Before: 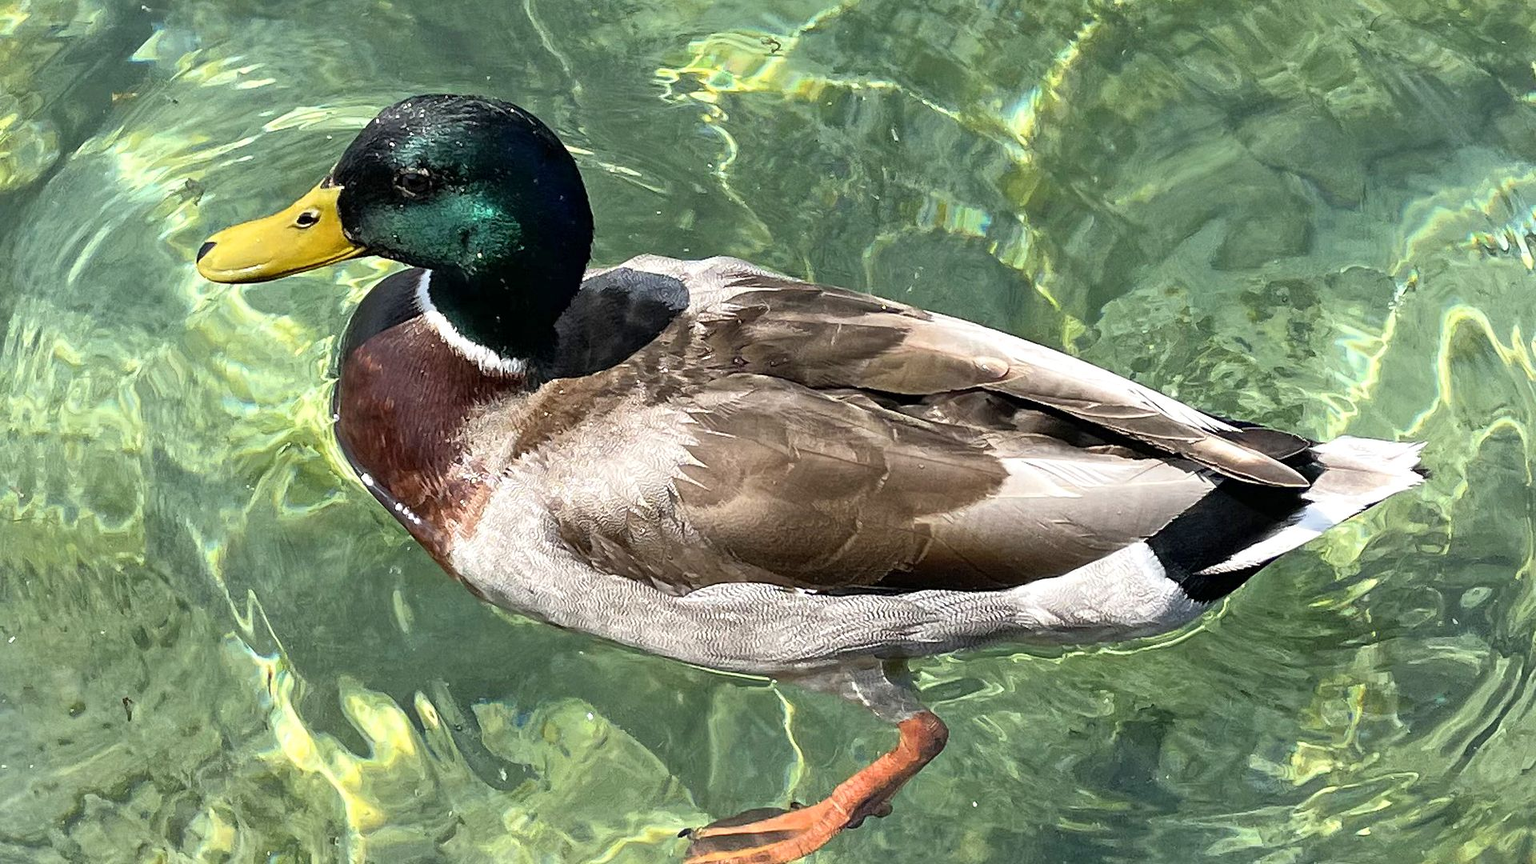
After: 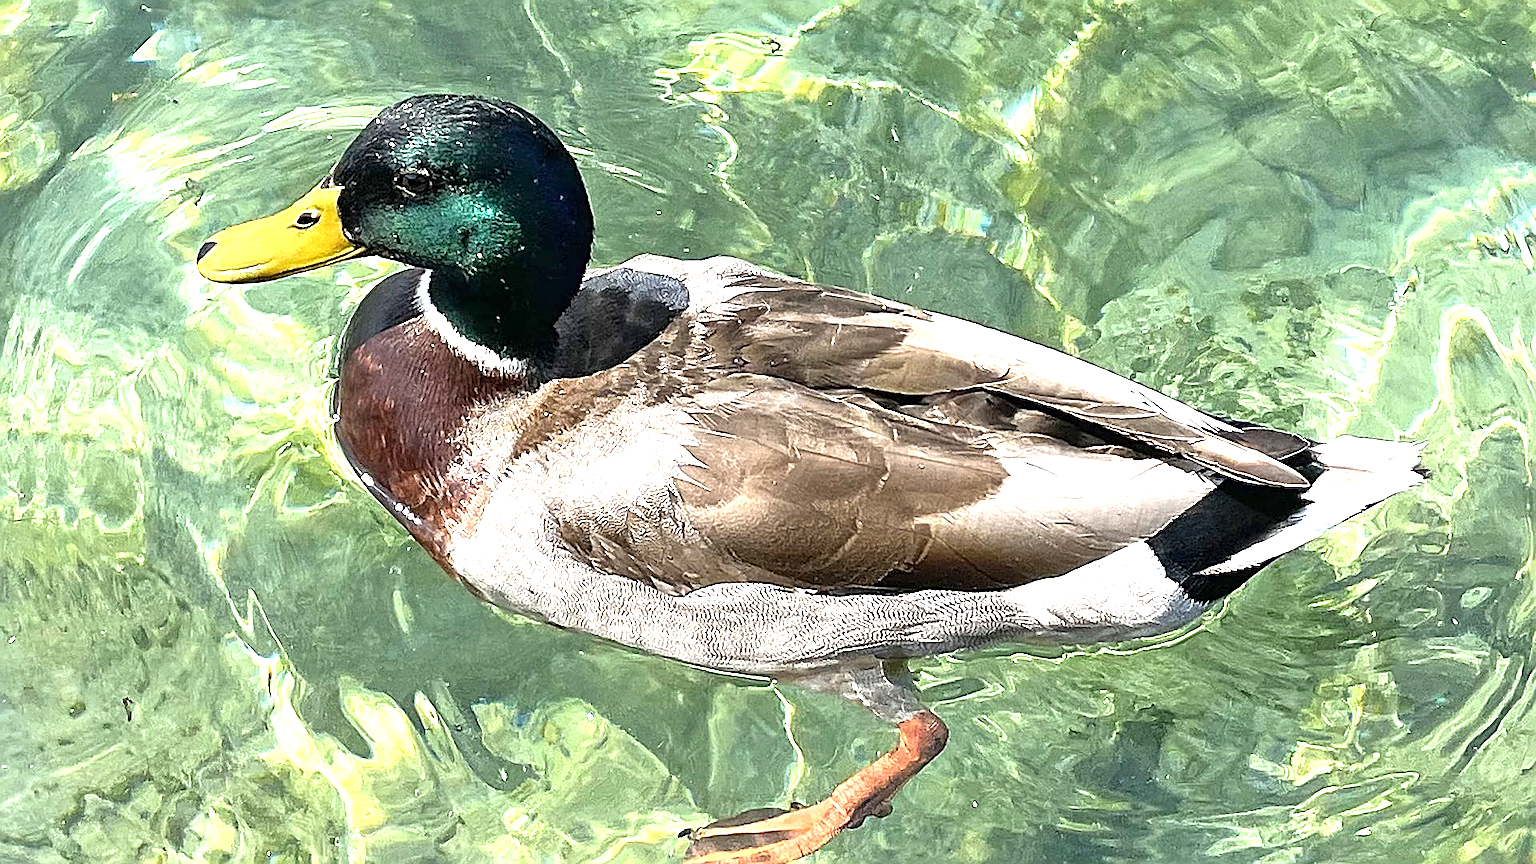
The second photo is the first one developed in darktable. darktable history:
sharpen: amount 0.901
exposure: black level correction 0, exposure 0.953 EV, compensate exposure bias true, compensate highlight preservation false
color zones: curves: ch1 [(0.077, 0.436) (0.25, 0.5) (0.75, 0.5)]
